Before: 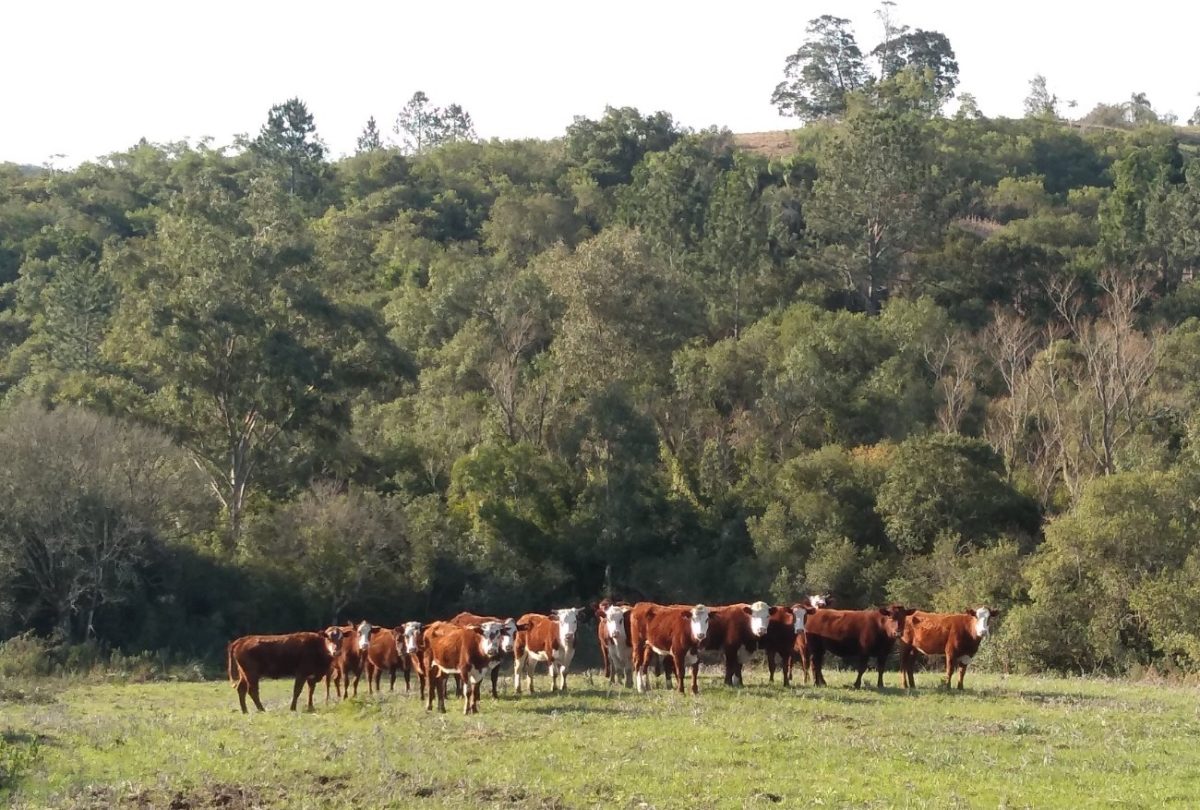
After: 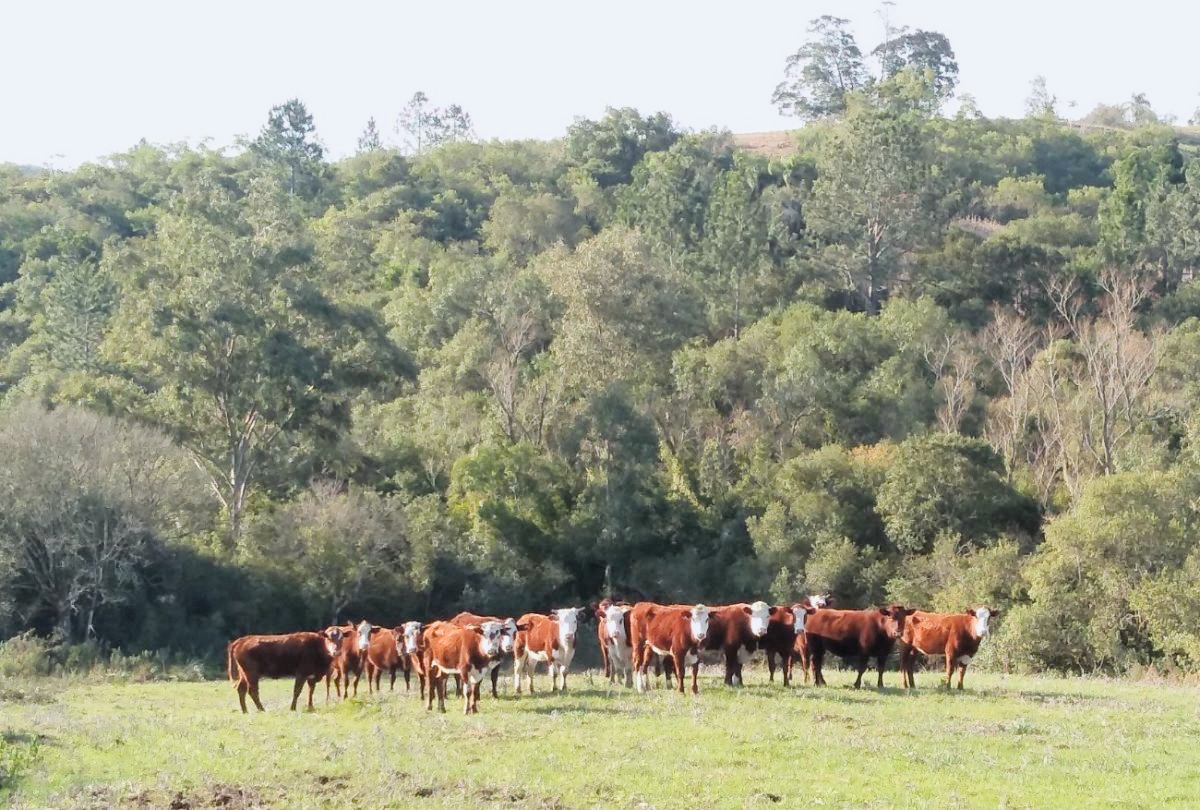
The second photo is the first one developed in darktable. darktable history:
white balance: red 0.974, blue 1.044
exposure: black level correction 0, exposure 1.2 EV, compensate exposure bias true, compensate highlight preservation false
filmic rgb: black relative exposure -7.65 EV, white relative exposure 4.56 EV, hardness 3.61
